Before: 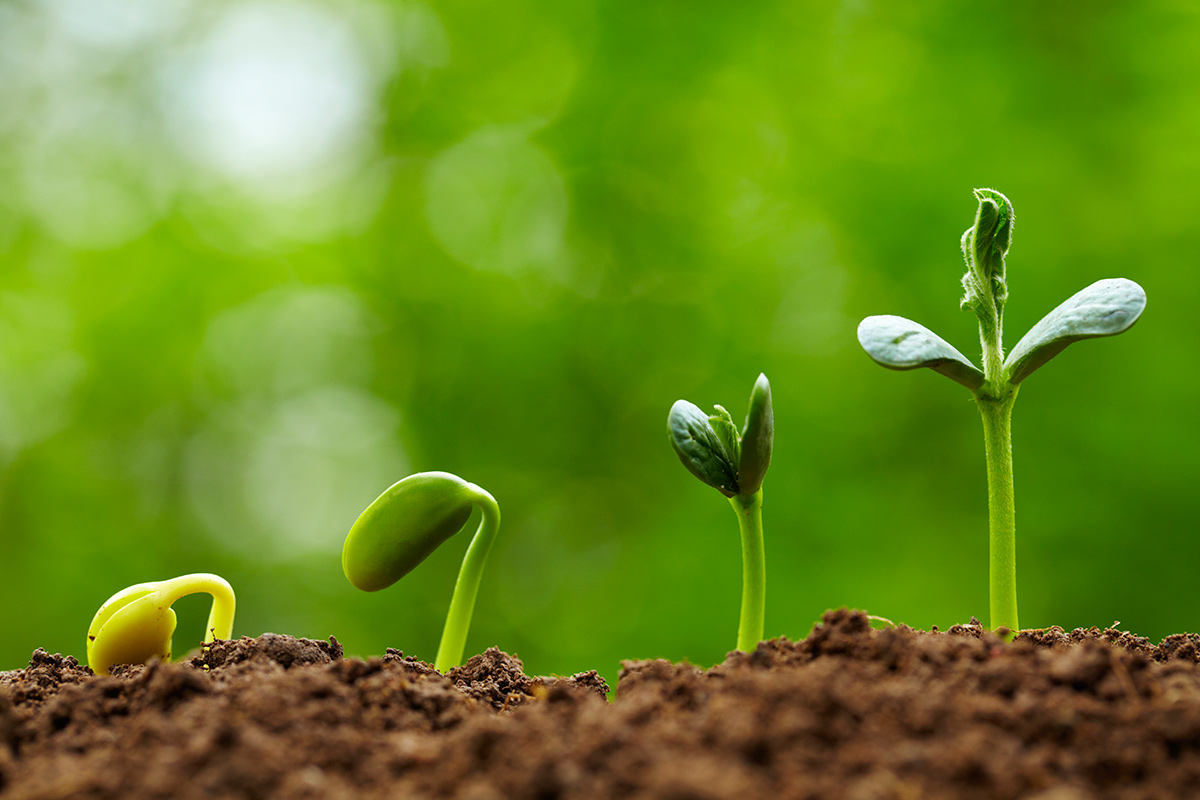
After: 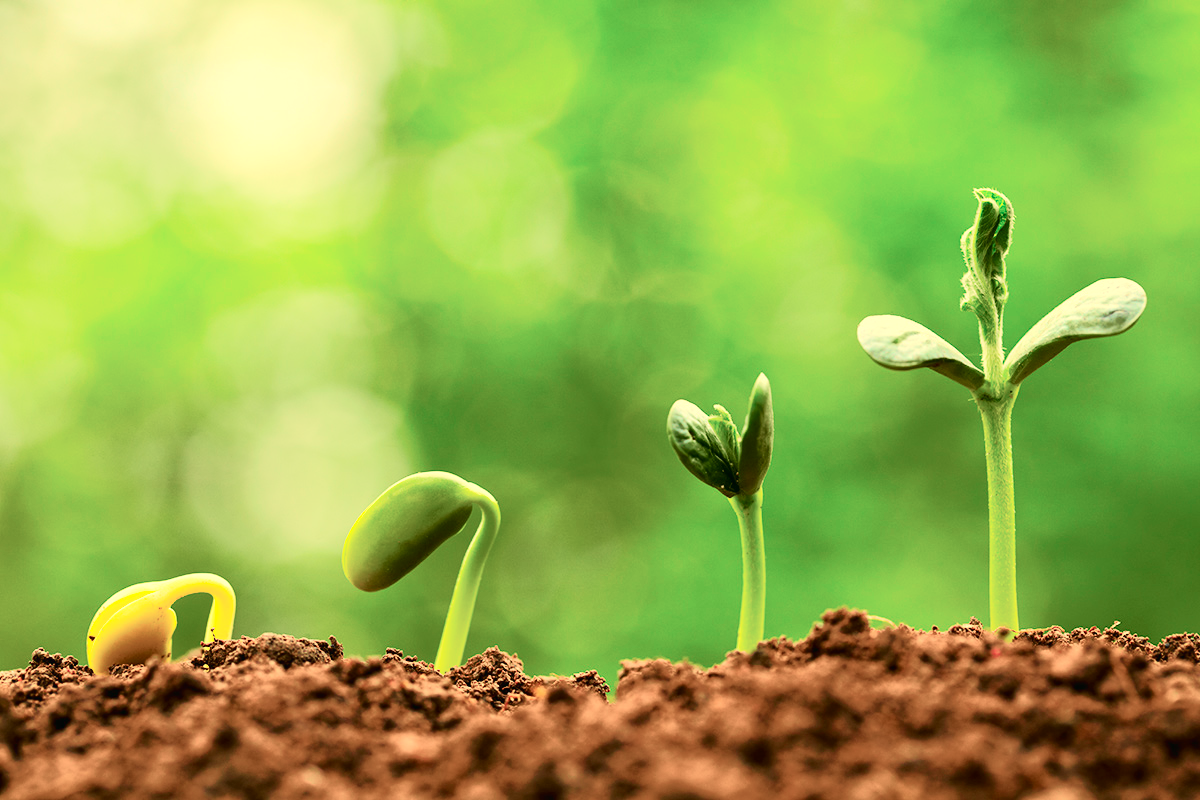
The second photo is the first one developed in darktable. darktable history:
white balance: red 1.138, green 0.996, blue 0.812
tone curve: curves: ch0 [(0, 0.008) (0.081, 0.044) (0.177, 0.123) (0.283, 0.253) (0.416, 0.449) (0.495, 0.524) (0.661, 0.756) (0.796, 0.859) (1, 0.951)]; ch1 [(0, 0) (0.161, 0.092) (0.35, 0.33) (0.392, 0.392) (0.427, 0.426) (0.479, 0.472) (0.505, 0.5) (0.521, 0.524) (0.567, 0.556) (0.583, 0.588) (0.625, 0.627) (0.678, 0.733) (1, 1)]; ch2 [(0, 0) (0.346, 0.362) (0.404, 0.427) (0.502, 0.499) (0.531, 0.523) (0.544, 0.561) (0.58, 0.59) (0.629, 0.642) (0.717, 0.678) (1, 1)], color space Lab, independent channels, preserve colors none
exposure: black level correction 0, exposure 0.6 EV, compensate exposure bias true, compensate highlight preservation false
